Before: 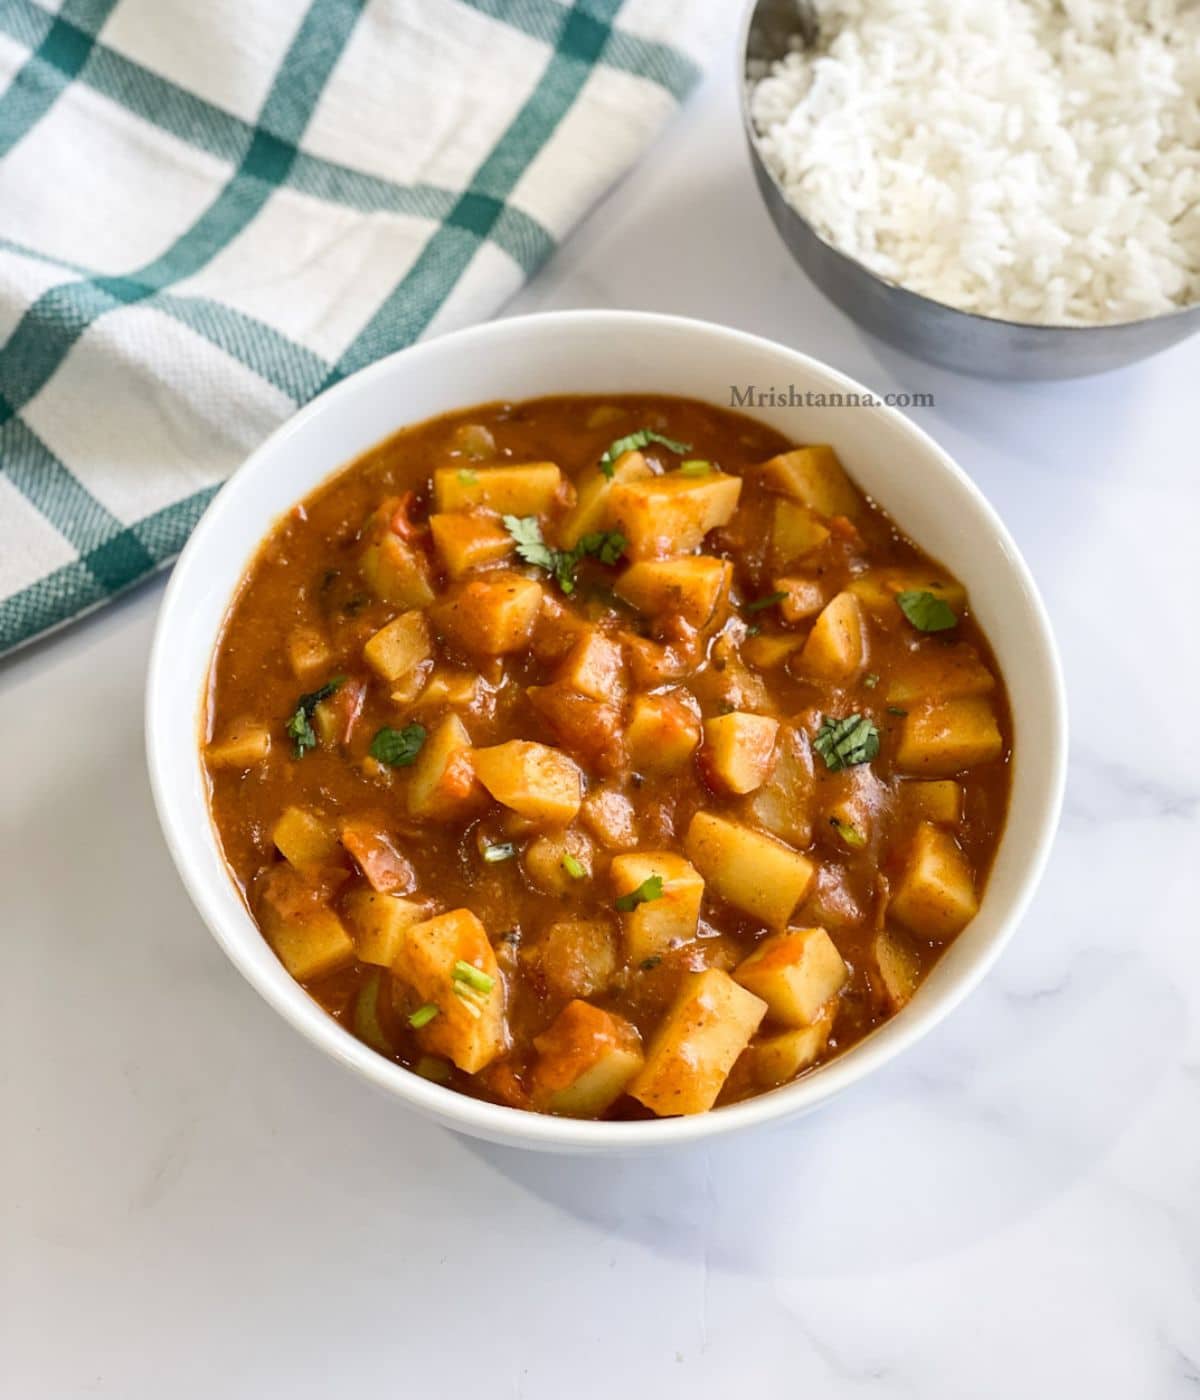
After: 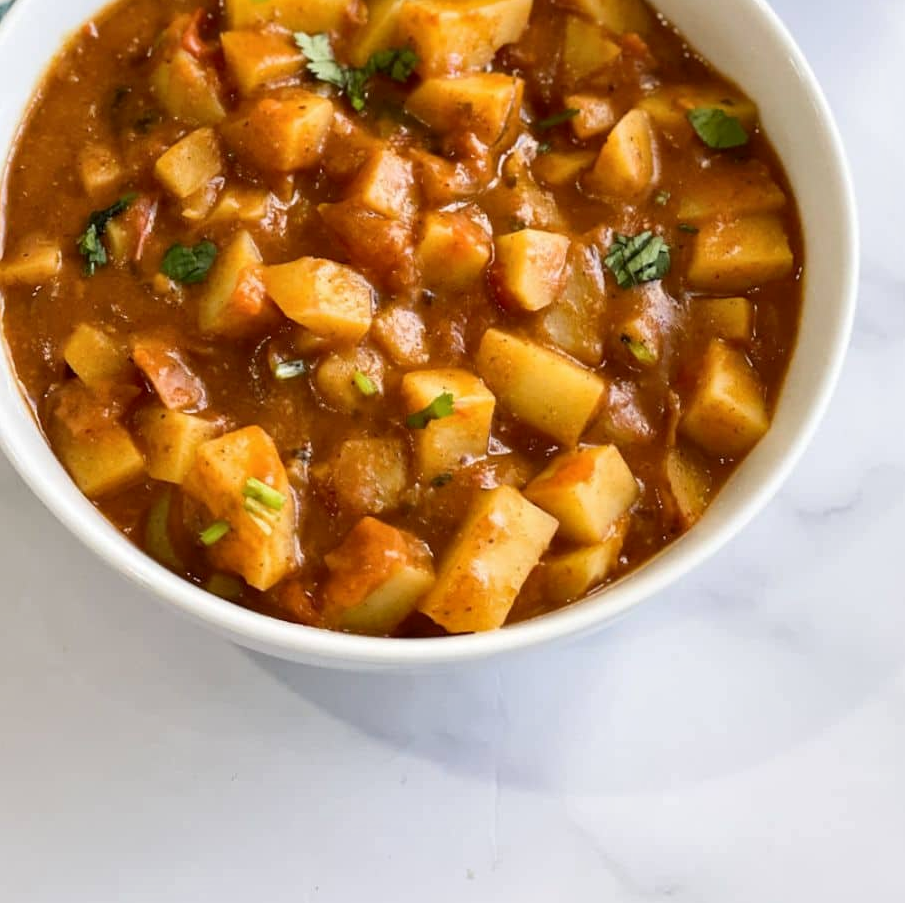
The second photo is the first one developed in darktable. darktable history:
local contrast: mode bilateral grid, contrast 20, coarseness 51, detail 119%, midtone range 0.2
crop and rotate: left 17.473%, top 34.593%, right 7.077%, bottom 0.864%
exposure: exposure -0.065 EV, compensate highlight preservation false
